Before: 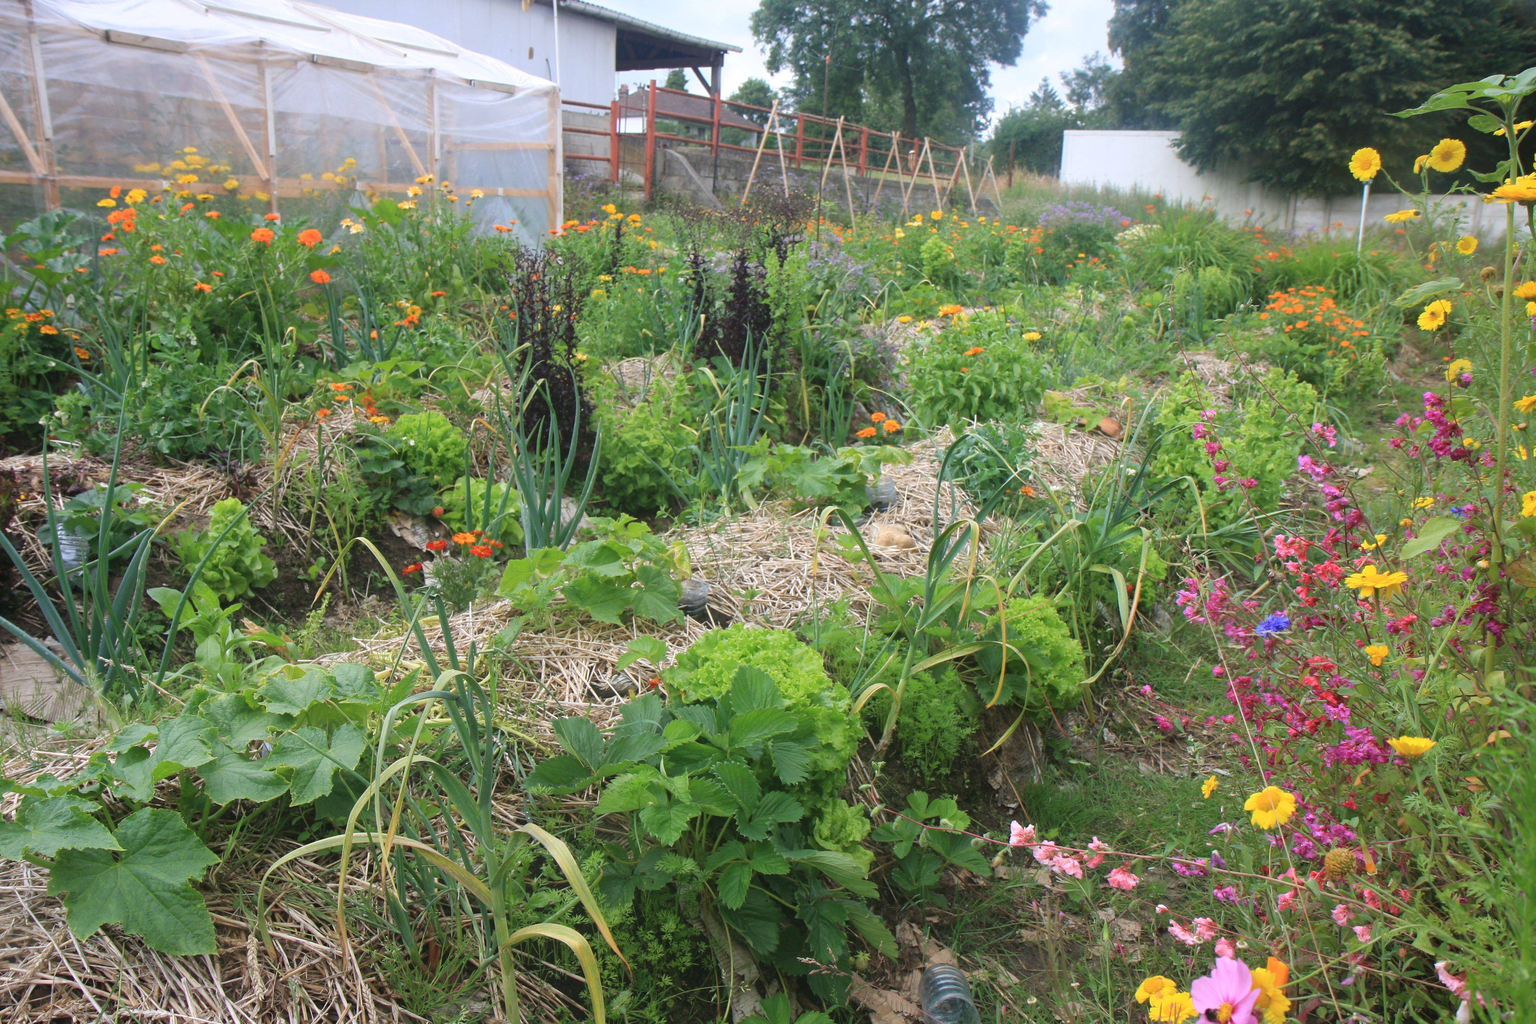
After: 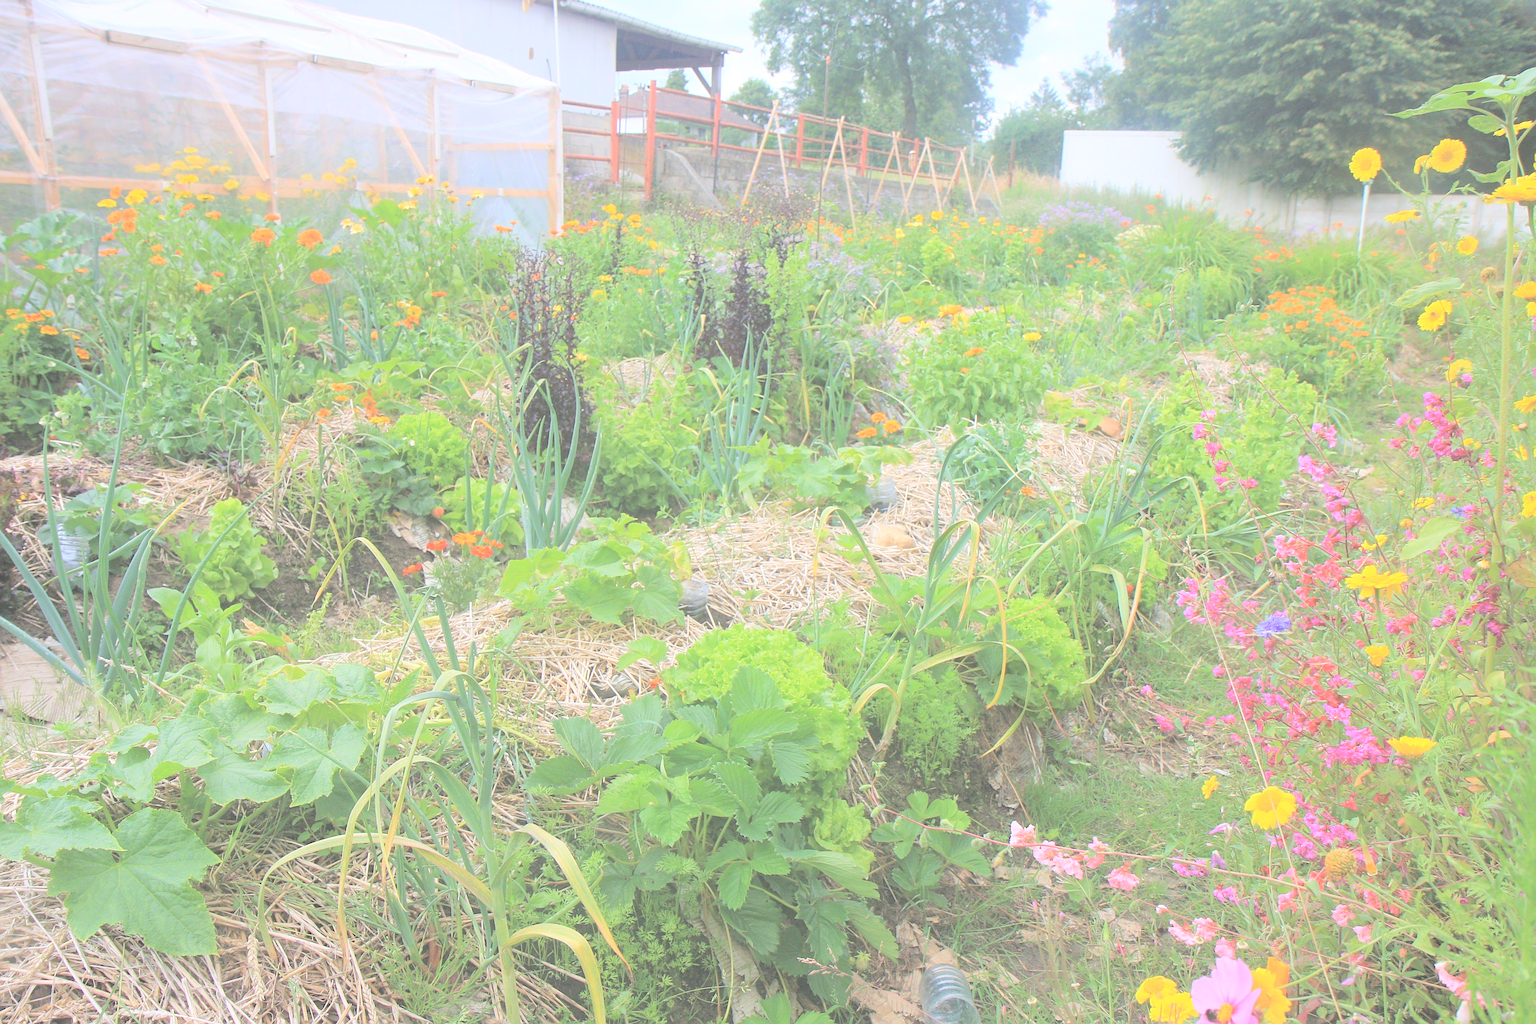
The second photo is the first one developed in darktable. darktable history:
contrast brightness saturation: brightness 1
sharpen: on, module defaults
